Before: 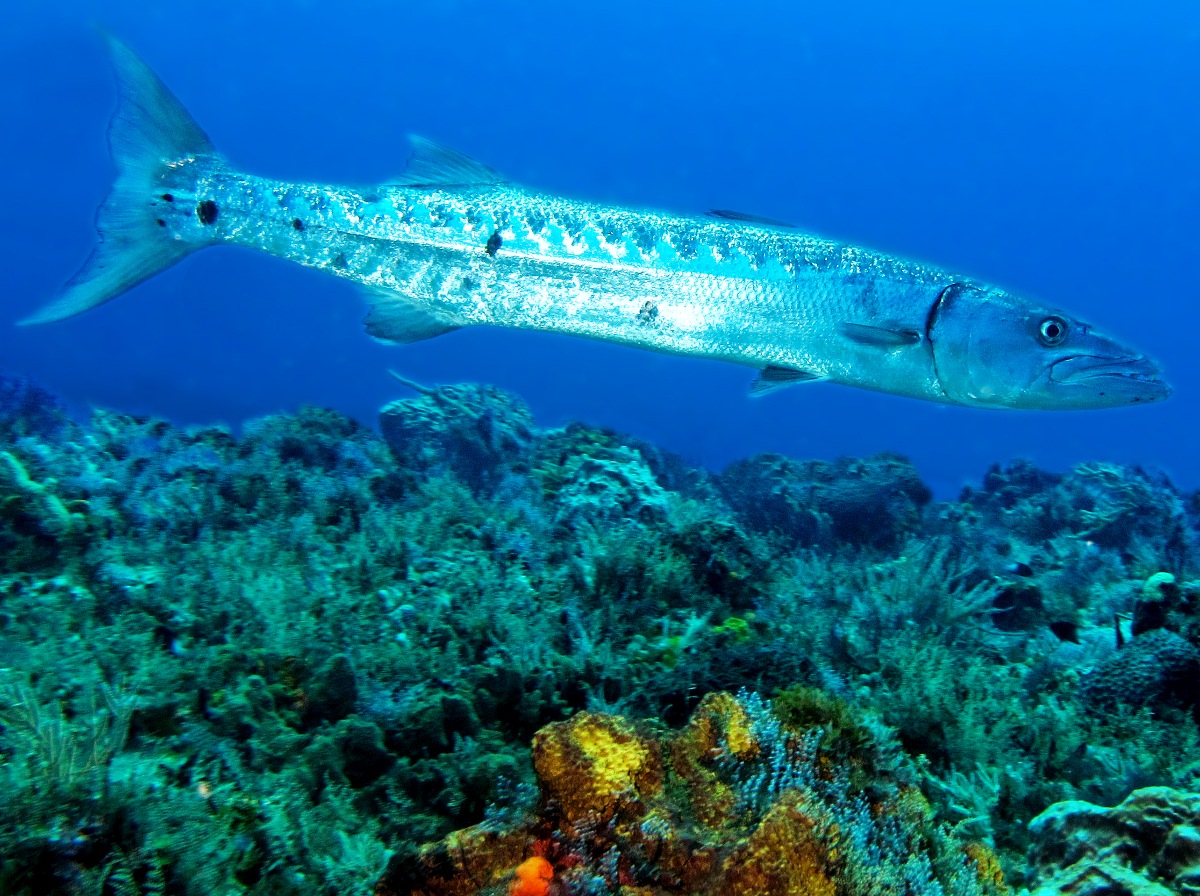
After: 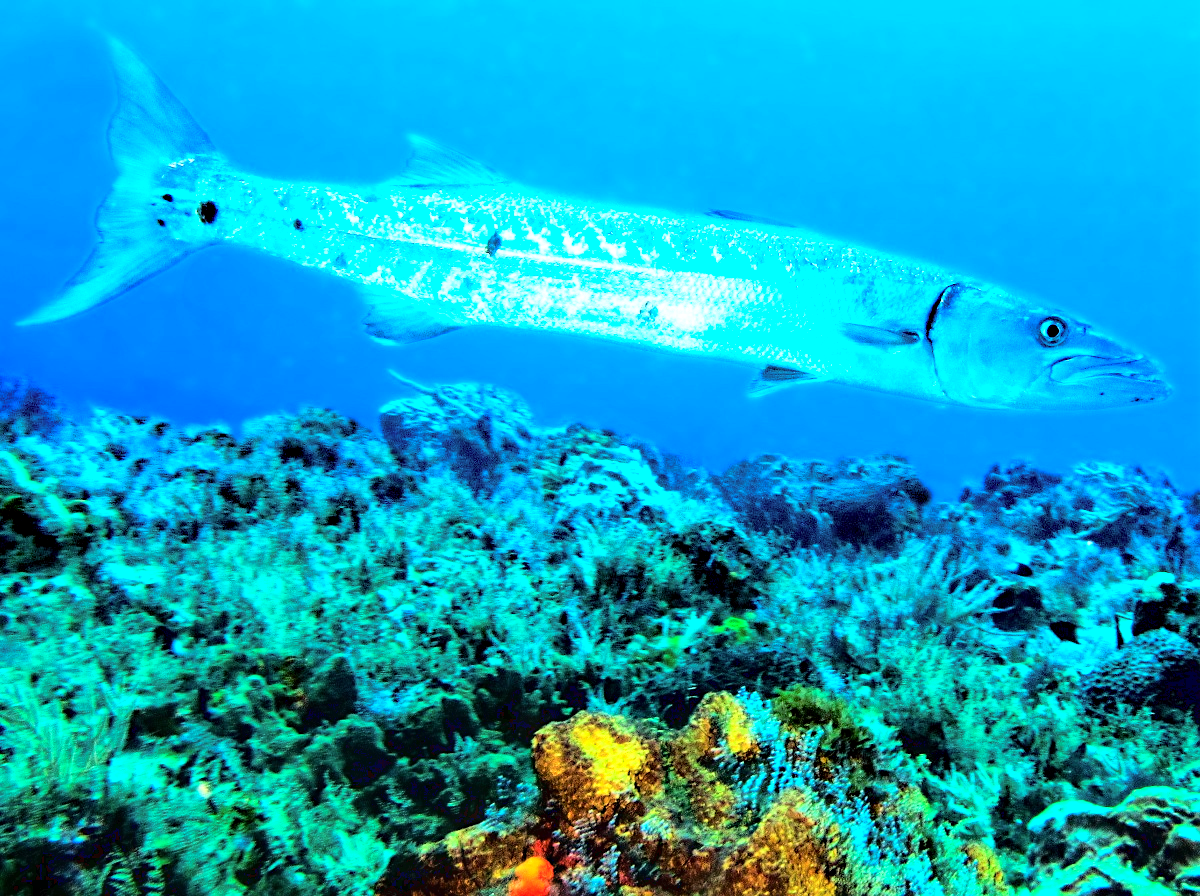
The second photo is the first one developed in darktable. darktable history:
tone curve: curves: ch0 [(0, 0) (0.077, 0.082) (0.765, 0.73) (1, 1)], preserve colors none
base curve: curves: ch0 [(0, 0.003) (0.001, 0.002) (0.006, 0.004) (0.02, 0.022) (0.048, 0.086) (0.094, 0.234) (0.162, 0.431) (0.258, 0.629) (0.385, 0.8) (0.548, 0.918) (0.751, 0.988) (1, 1)], fusion 1
